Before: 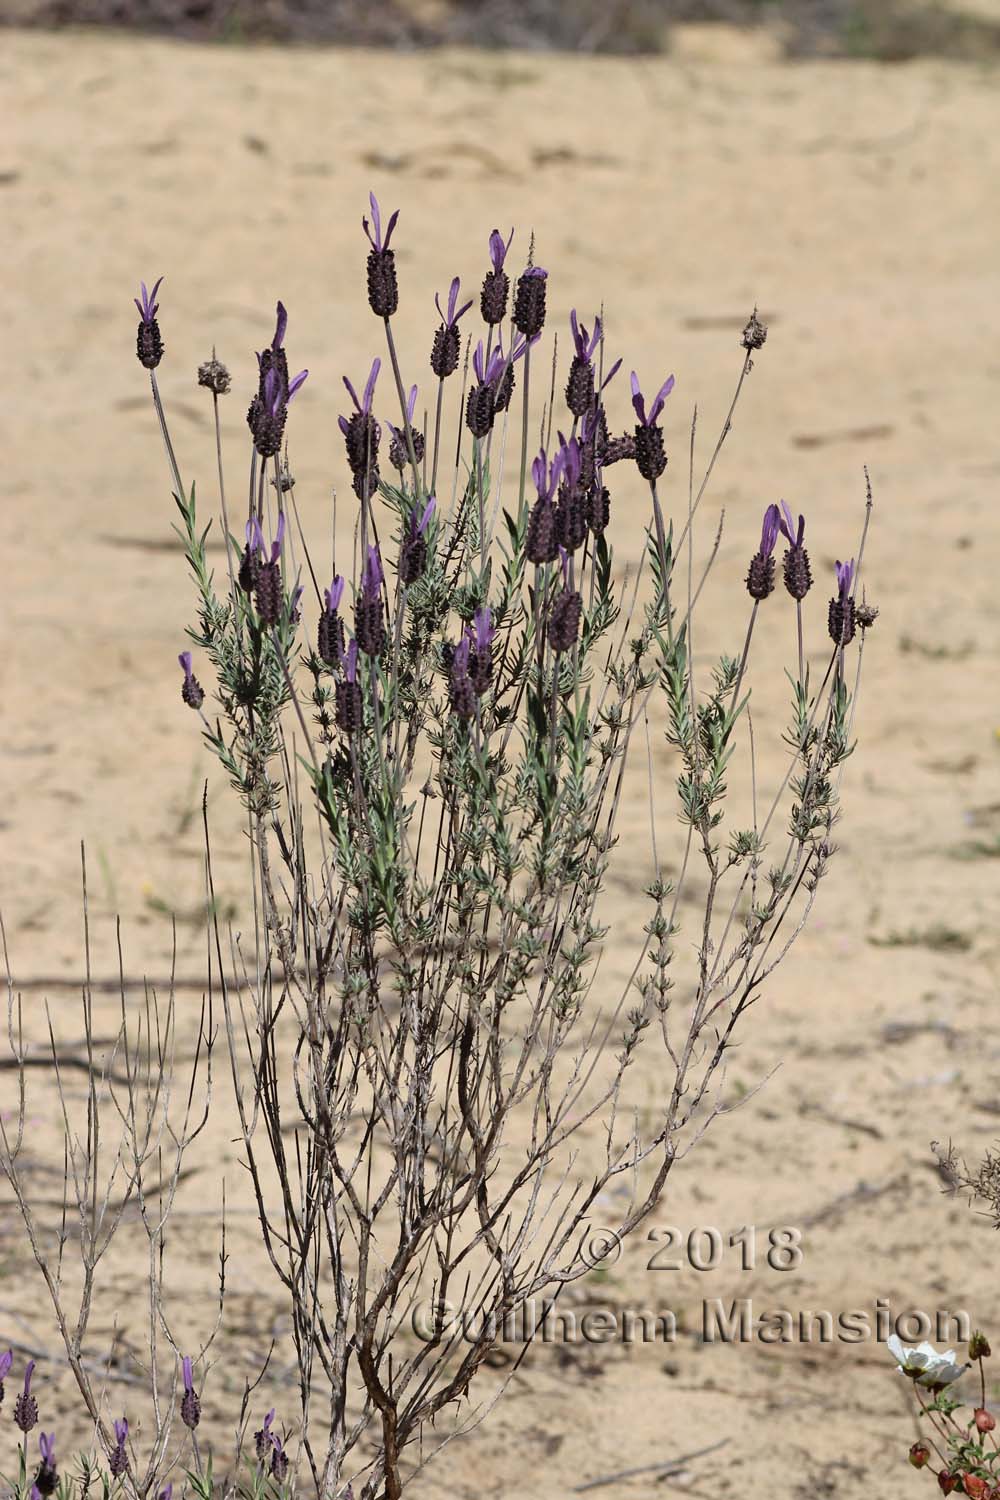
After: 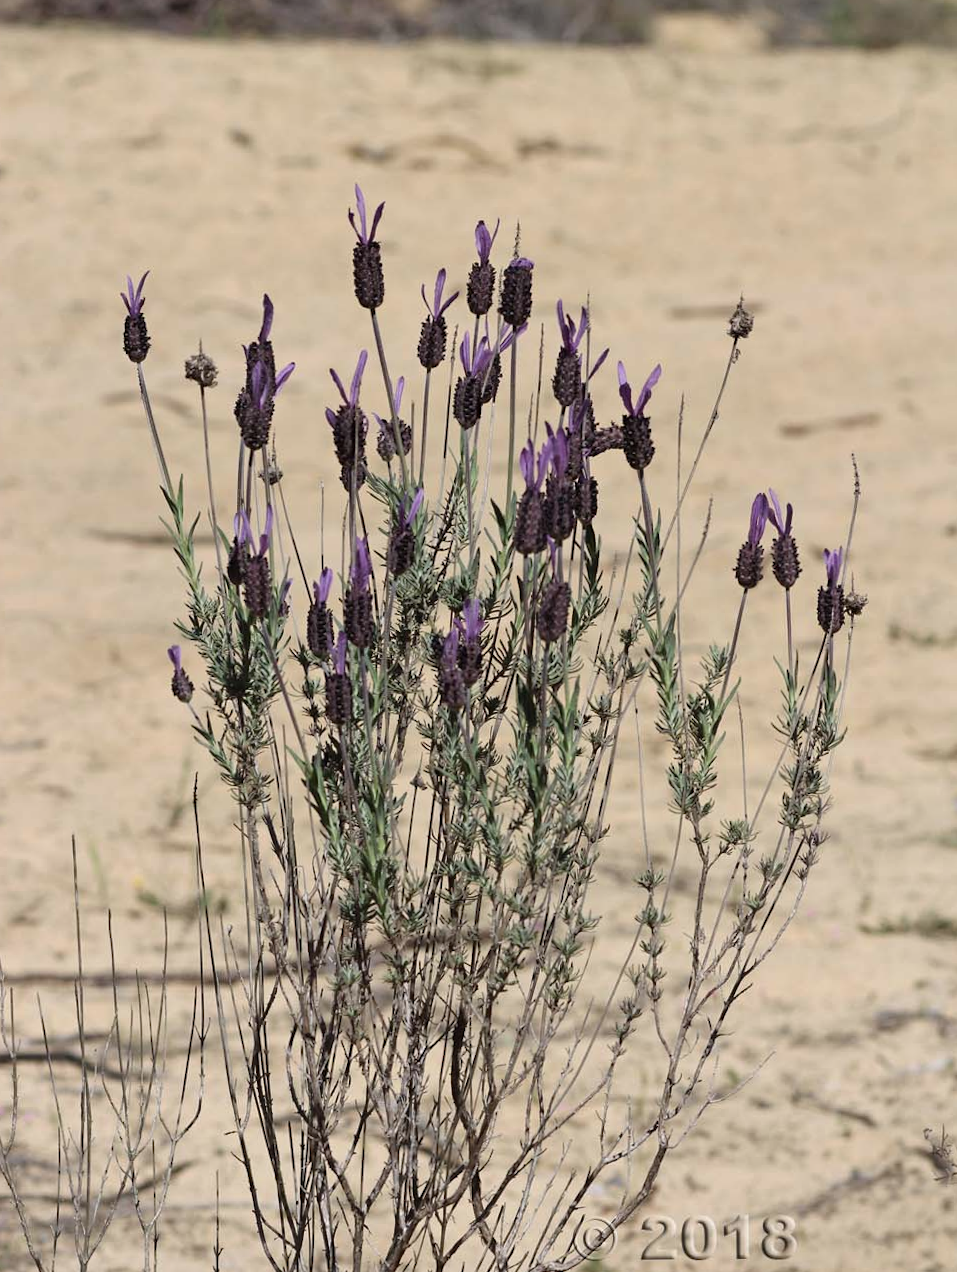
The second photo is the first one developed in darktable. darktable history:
contrast brightness saturation: saturation -0.063
crop and rotate: angle 0.476°, left 0.417%, right 2.648%, bottom 14.092%
